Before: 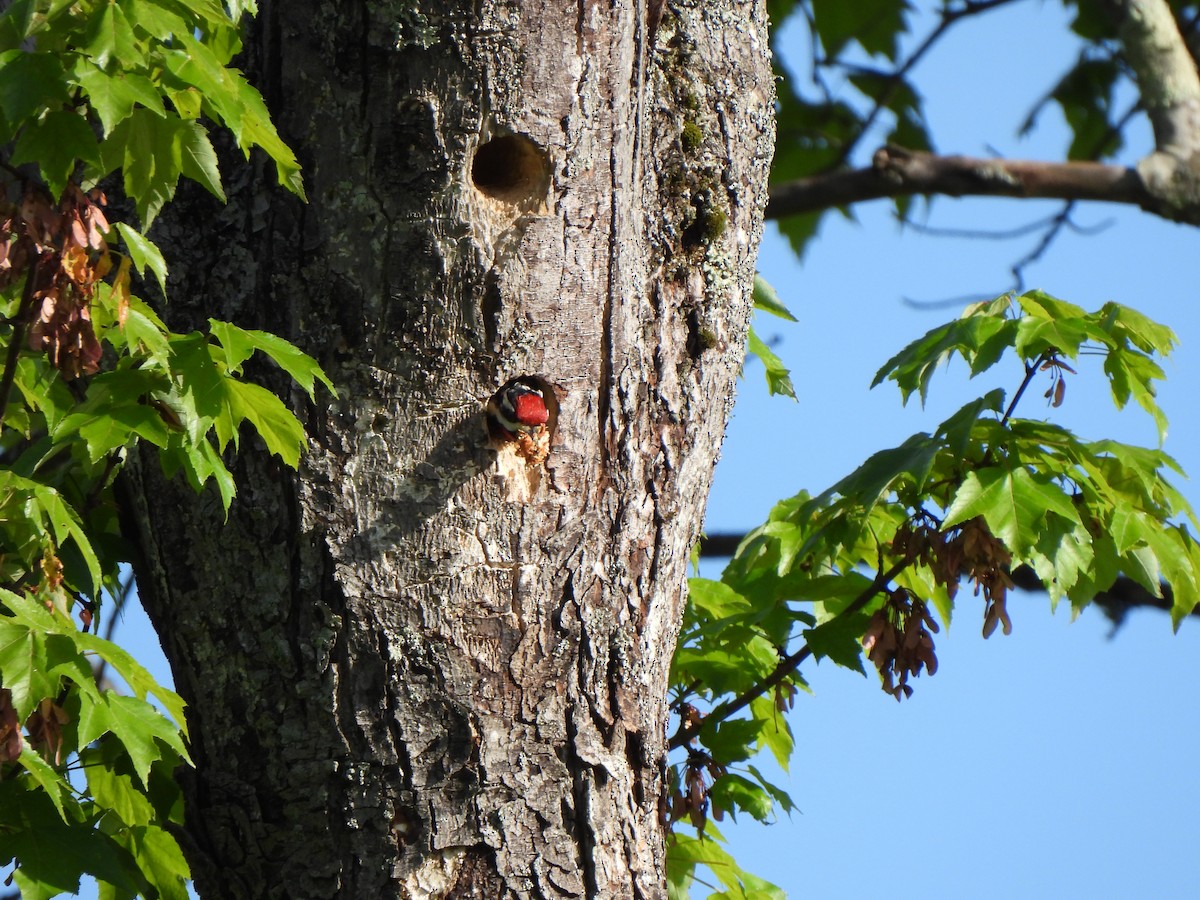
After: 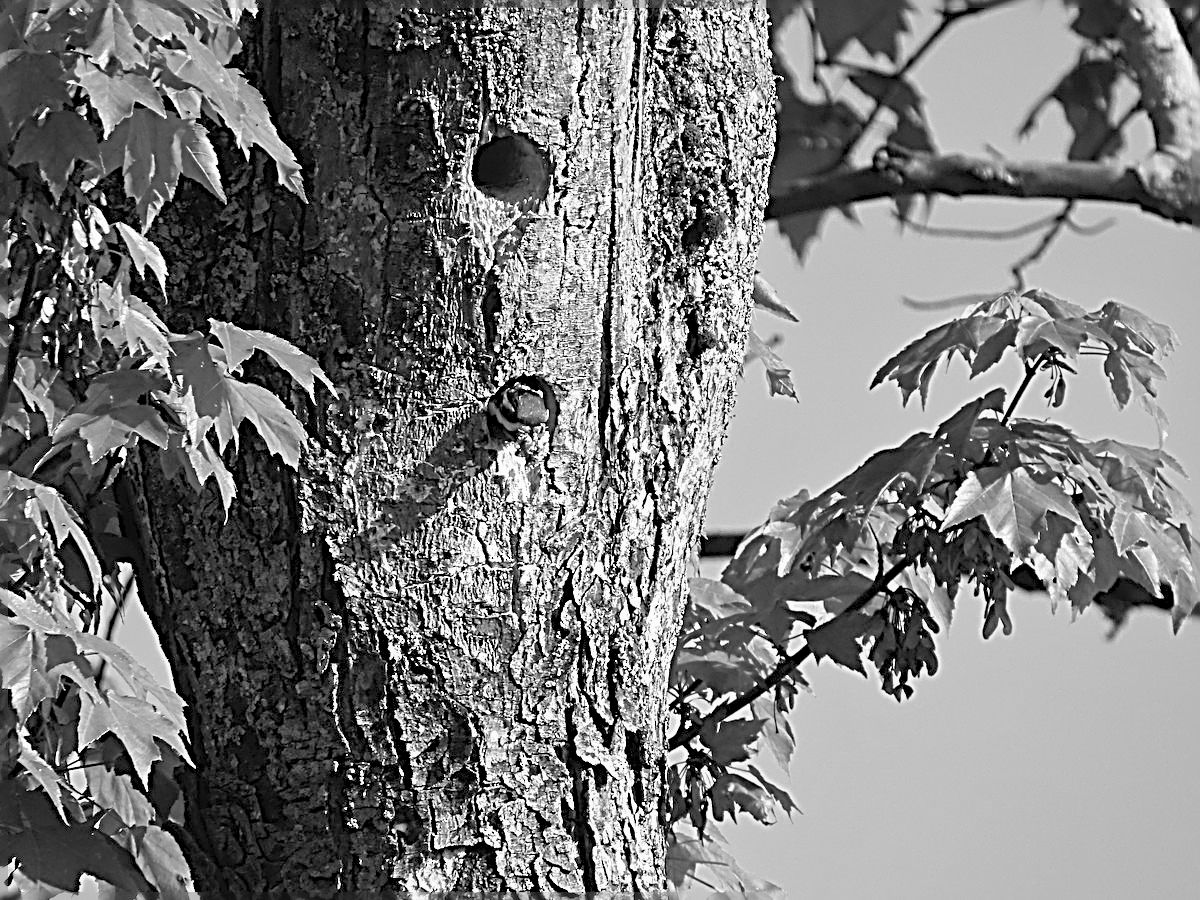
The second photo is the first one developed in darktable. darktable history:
monochrome: a 32, b 64, size 2.3
sharpen: radius 3.158, amount 1.731
shadows and highlights: on, module defaults
contrast brightness saturation: contrast 0.2, brightness 0.16, saturation 0.22
